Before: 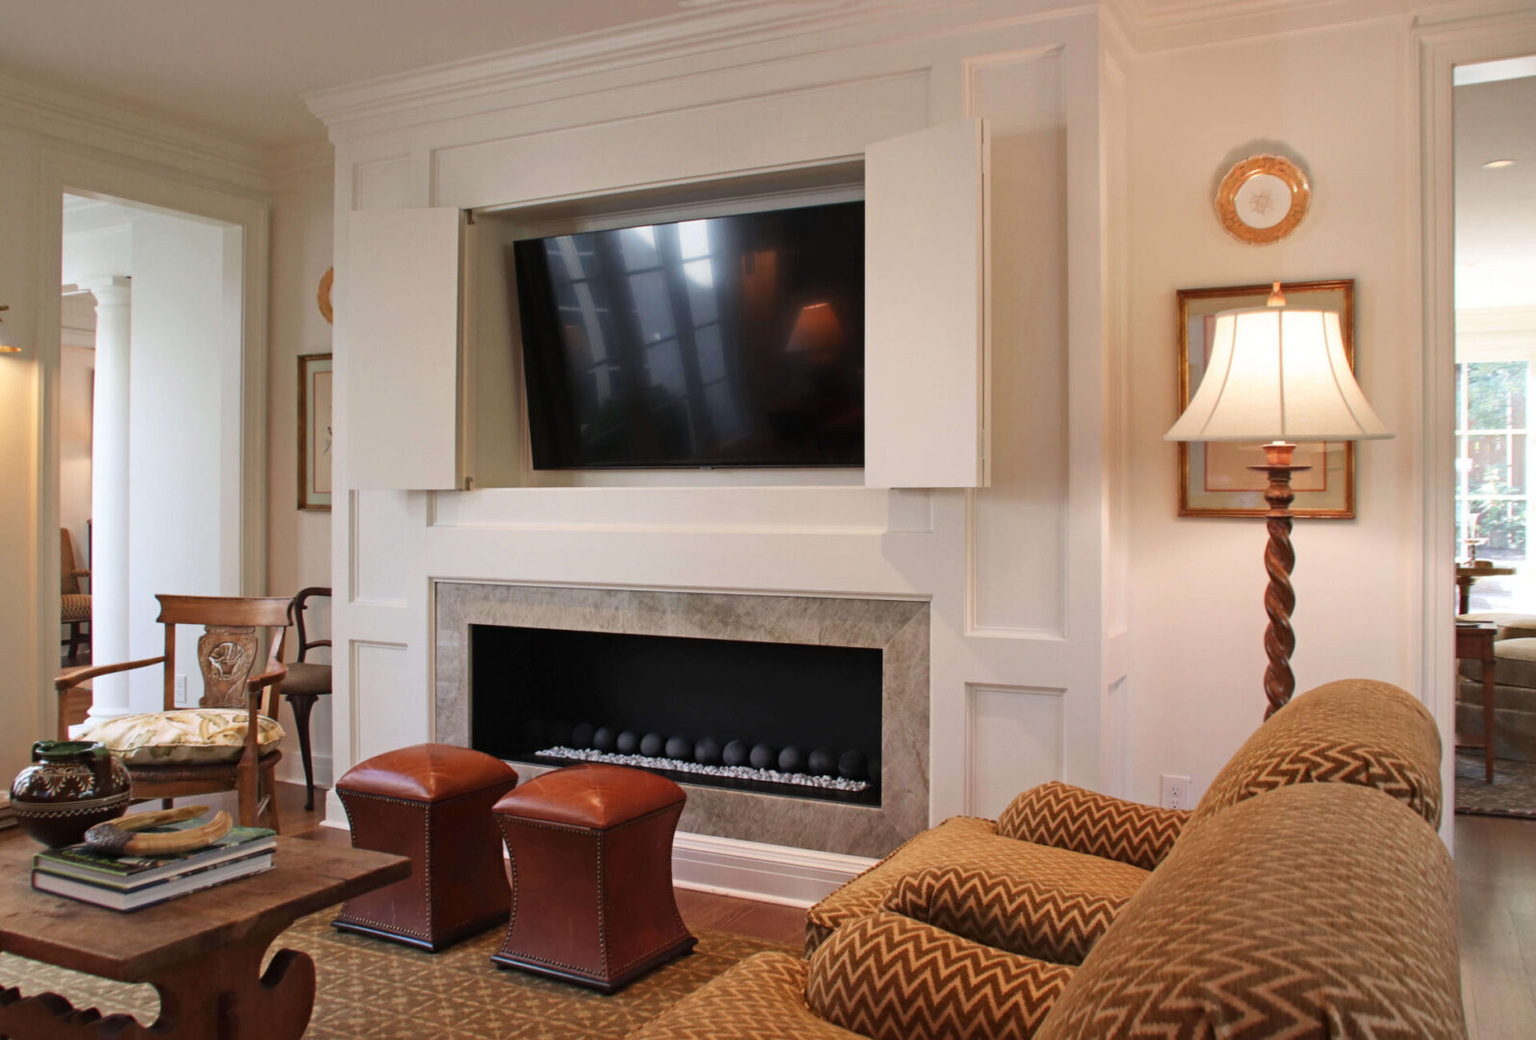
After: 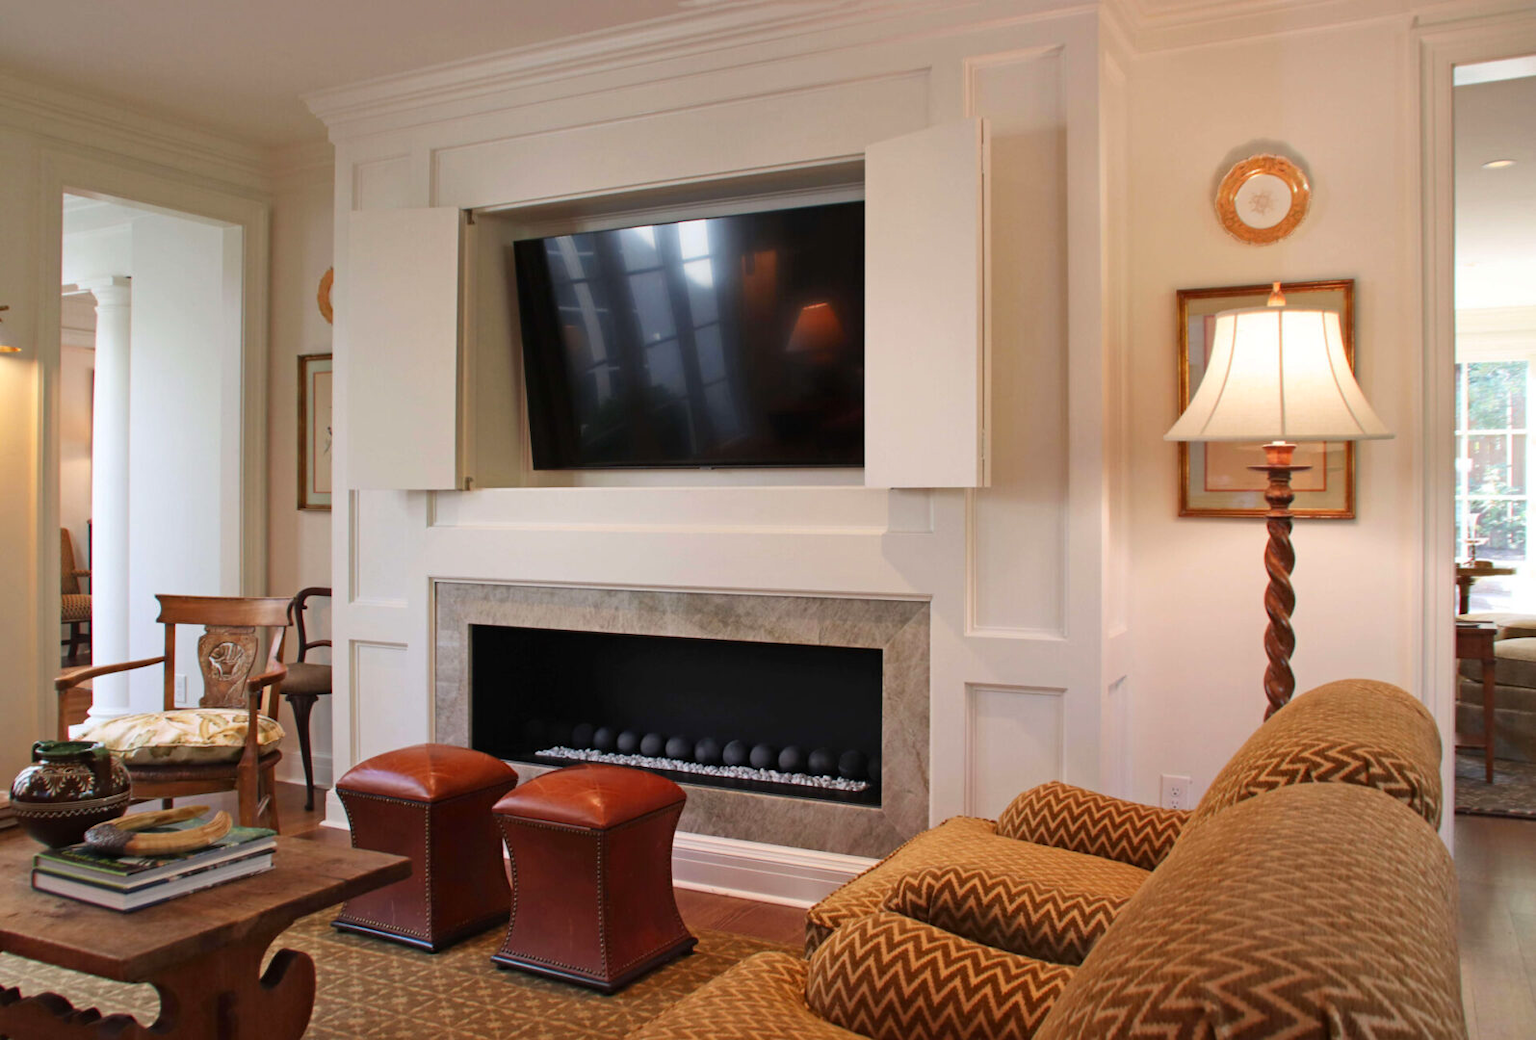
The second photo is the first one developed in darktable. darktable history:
color correction: highlights b* 0.003, saturation 1.14
